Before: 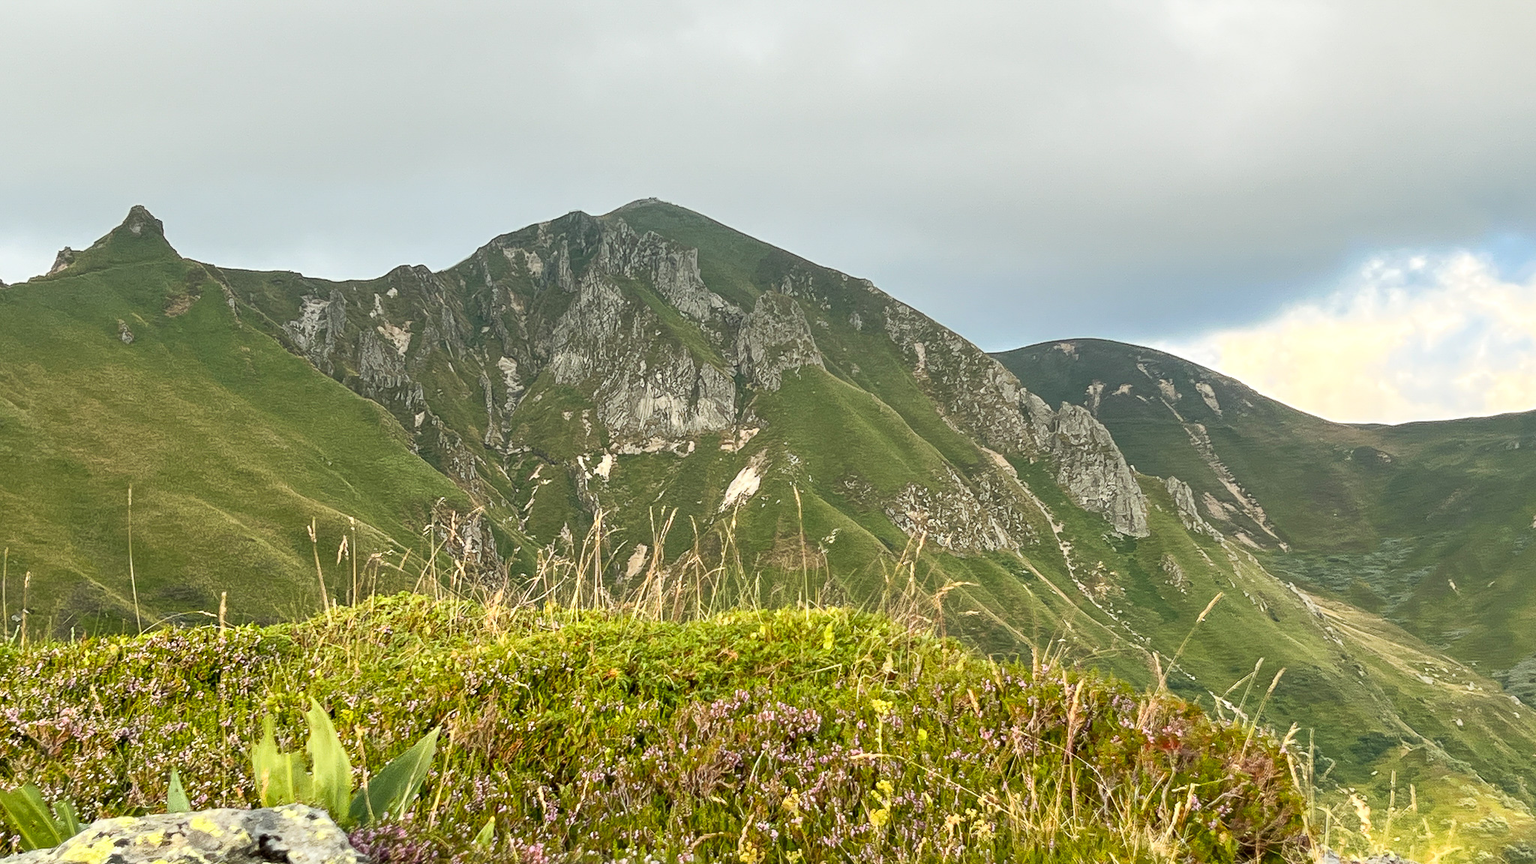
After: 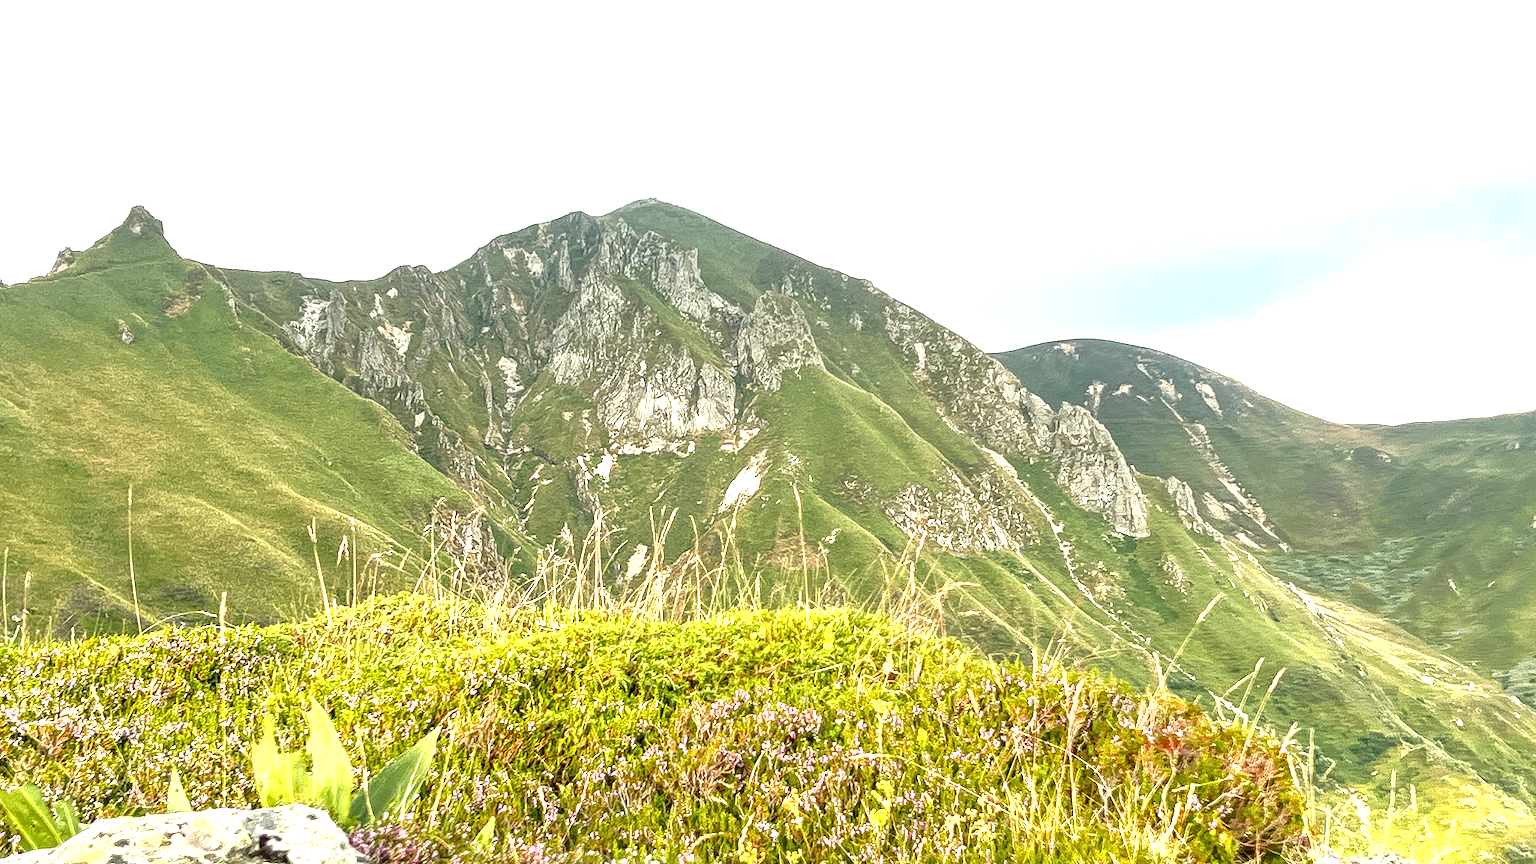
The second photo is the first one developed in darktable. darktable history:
local contrast: on, module defaults
exposure: black level correction 0, exposure 1.1 EV, compensate exposure bias true, compensate highlight preservation false
